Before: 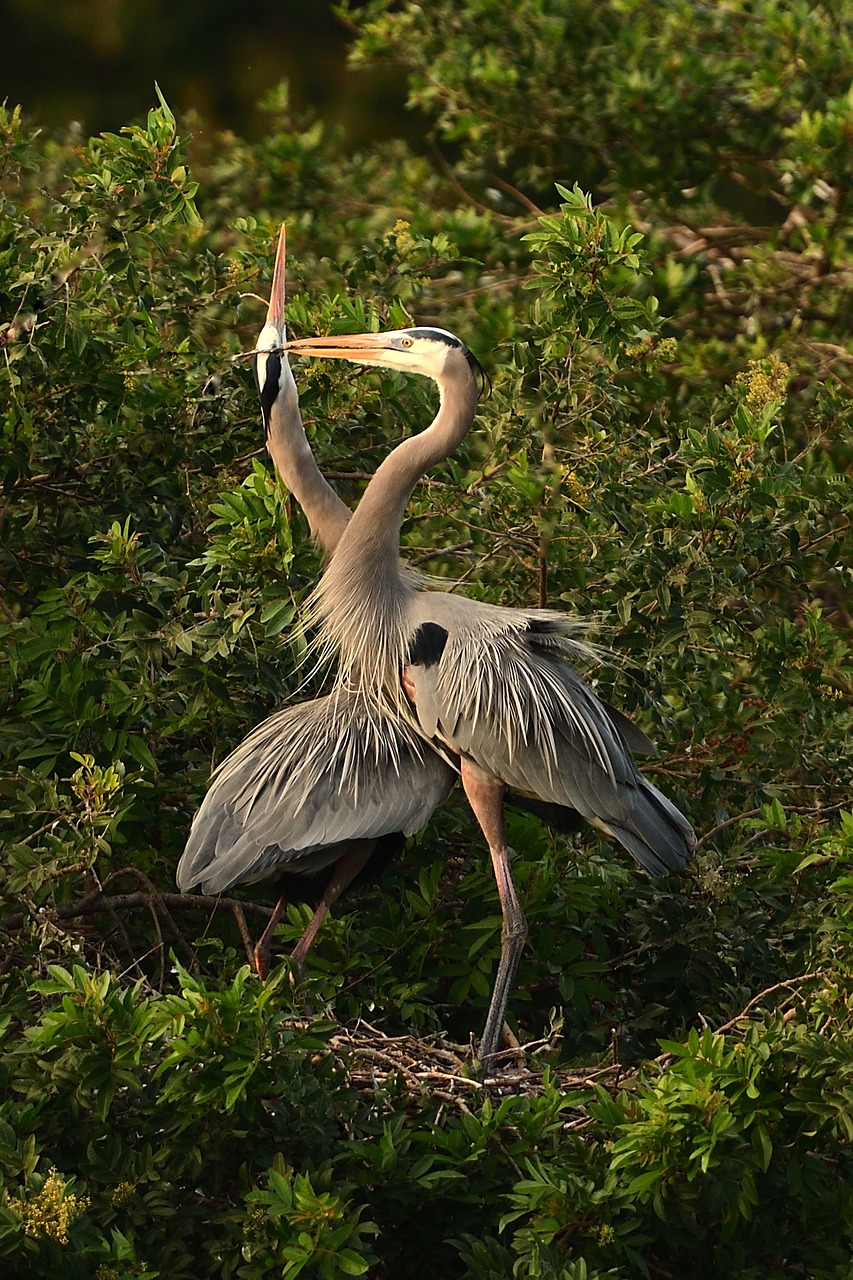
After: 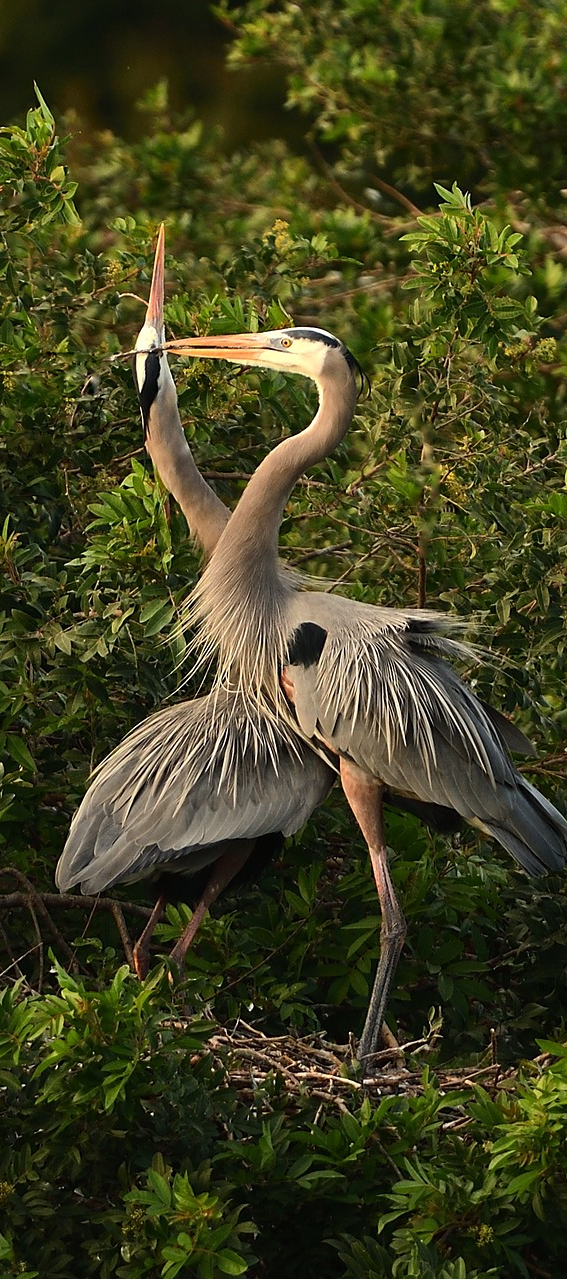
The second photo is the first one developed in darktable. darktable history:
crop and rotate: left 14.326%, right 19.197%
